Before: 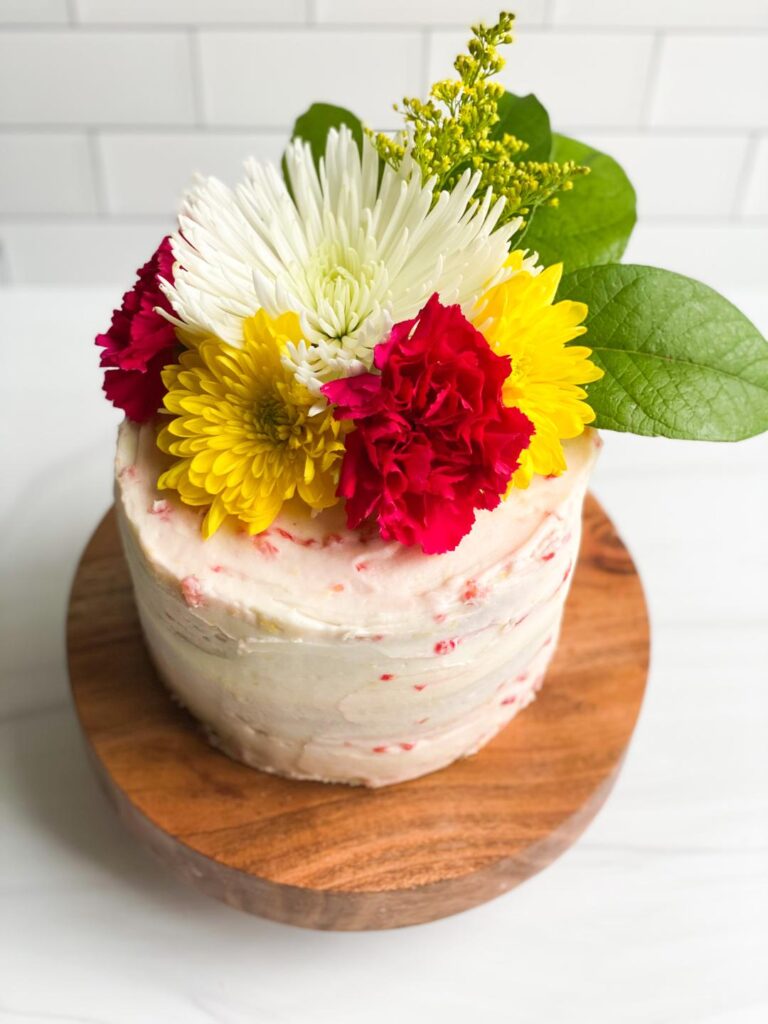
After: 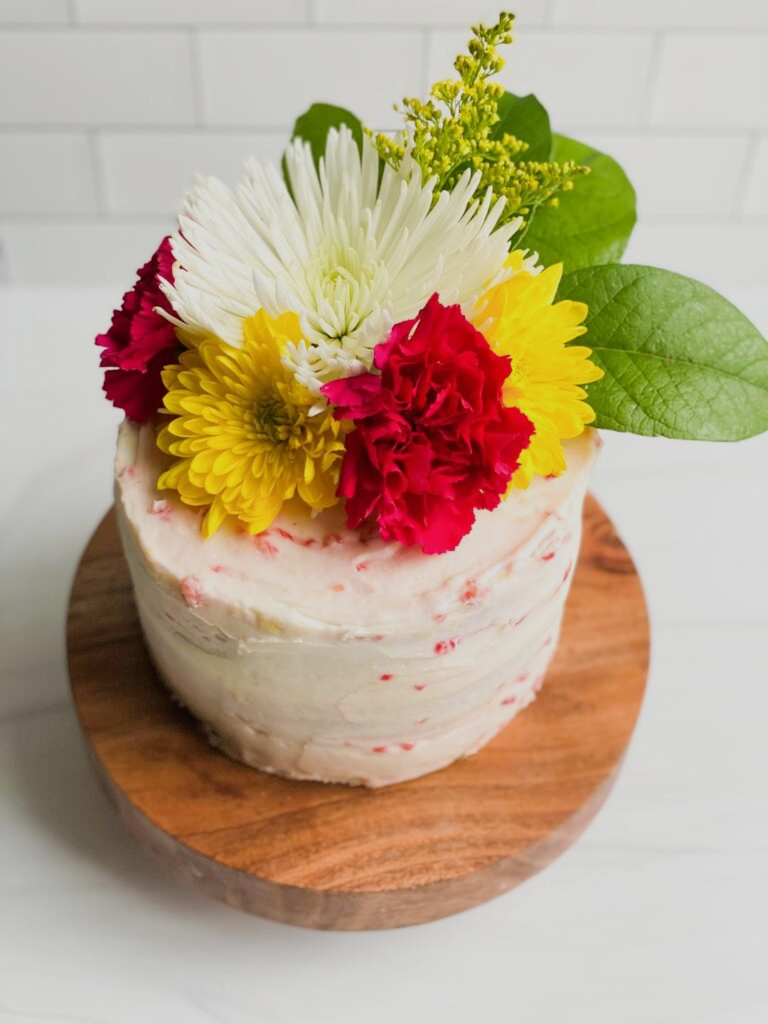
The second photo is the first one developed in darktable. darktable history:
filmic rgb: black relative exposure -8.01 EV, white relative exposure 3.85 EV, threshold 5.96 EV, hardness 4.31, iterations of high-quality reconstruction 0, enable highlight reconstruction true
